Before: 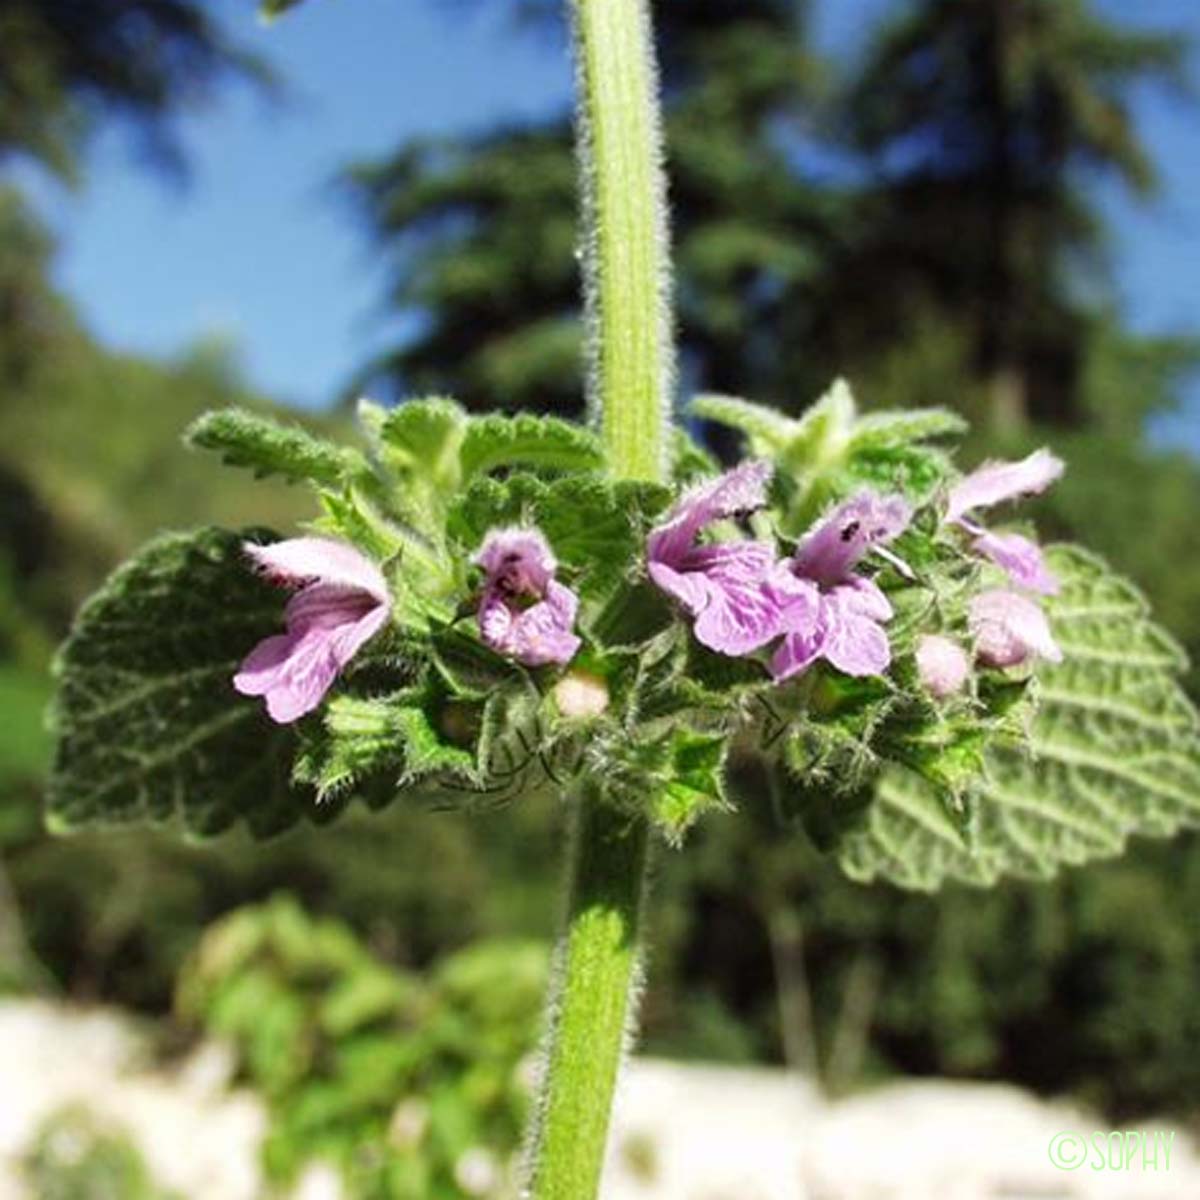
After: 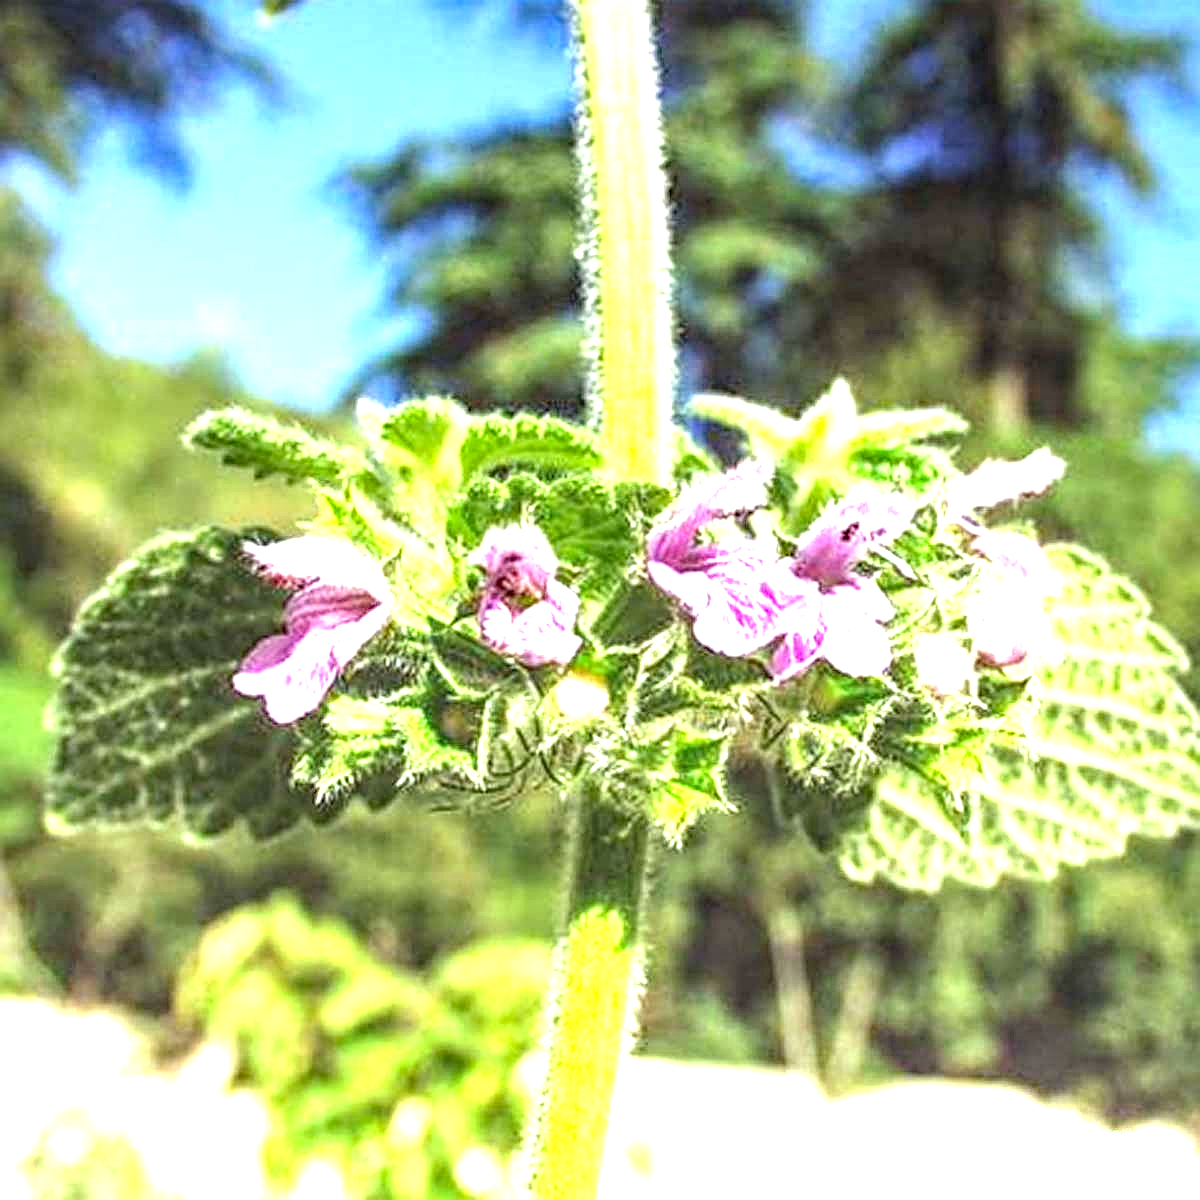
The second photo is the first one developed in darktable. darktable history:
sharpen: on, module defaults
exposure: black level correction 0, exposure 1.744 EV, compensate highlight preservation false
haze removal: compatibility mode true, adaptive false
local contrast: highlights 4%, shadows 7%, detail 134%
